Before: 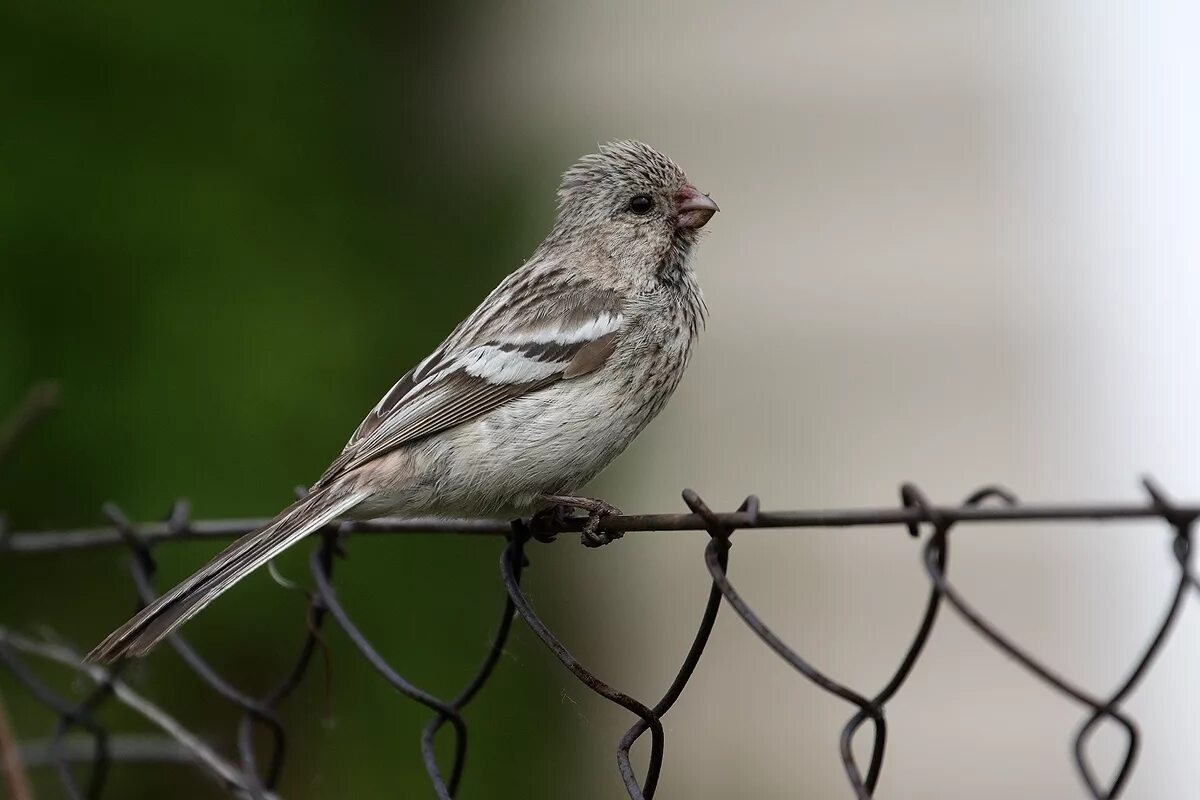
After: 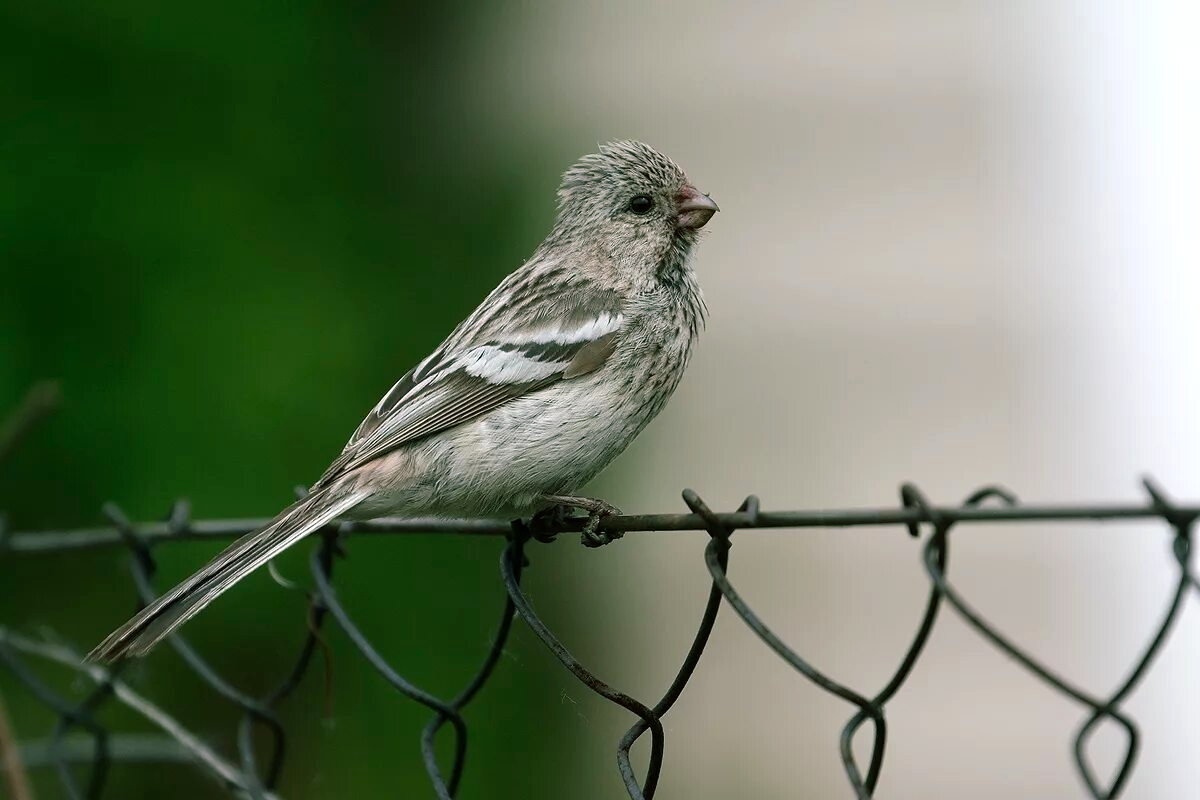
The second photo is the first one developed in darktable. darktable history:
exposure: exposure 0.164 EV, compensate highlight preservation false
color balance rgb: shadows lift › chroma 11.649%, shadows lift › hue 133.68°, perceptual saturation grading › global saturation 0.178%, global vibrance 11.111%
